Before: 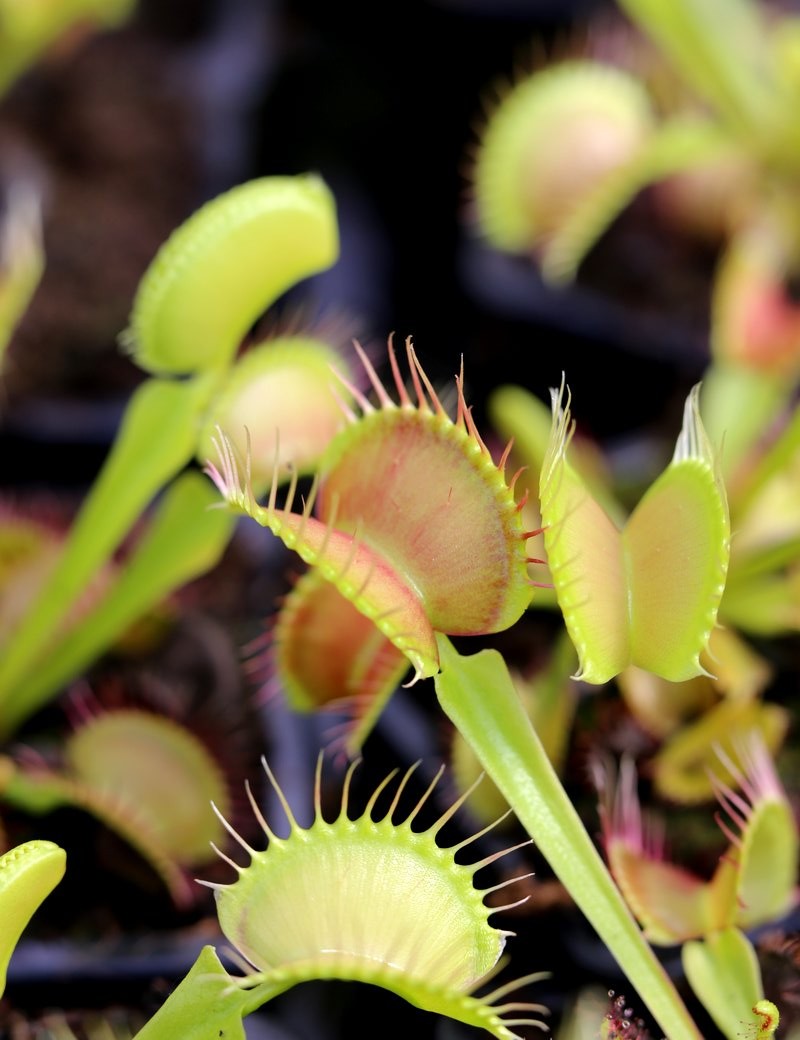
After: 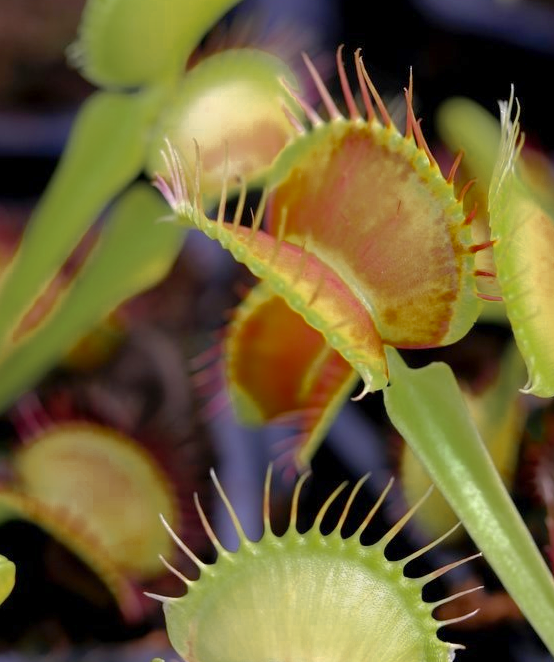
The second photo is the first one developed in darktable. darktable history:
color zones: curves: ch0 [(0.11, 0.396) (0.195, 0.36) (0.25, 0.5) (0.303, 0.412) (0.357, 0.544) (0.75, 0.5) (0.967, 0.328)]; ch1 [(0, 0.468) (0.112, 0.512) (0.202, 0.6) (0.25, 0.5) (0.307, 0.352) (0.357, 0.544) (0.75, 0.5) (0.963, 0.524)]
shadows and highlights: on, module defaults
crop: left 6.488%, top 27.668%, right 24.183%, bottom 8.656%
